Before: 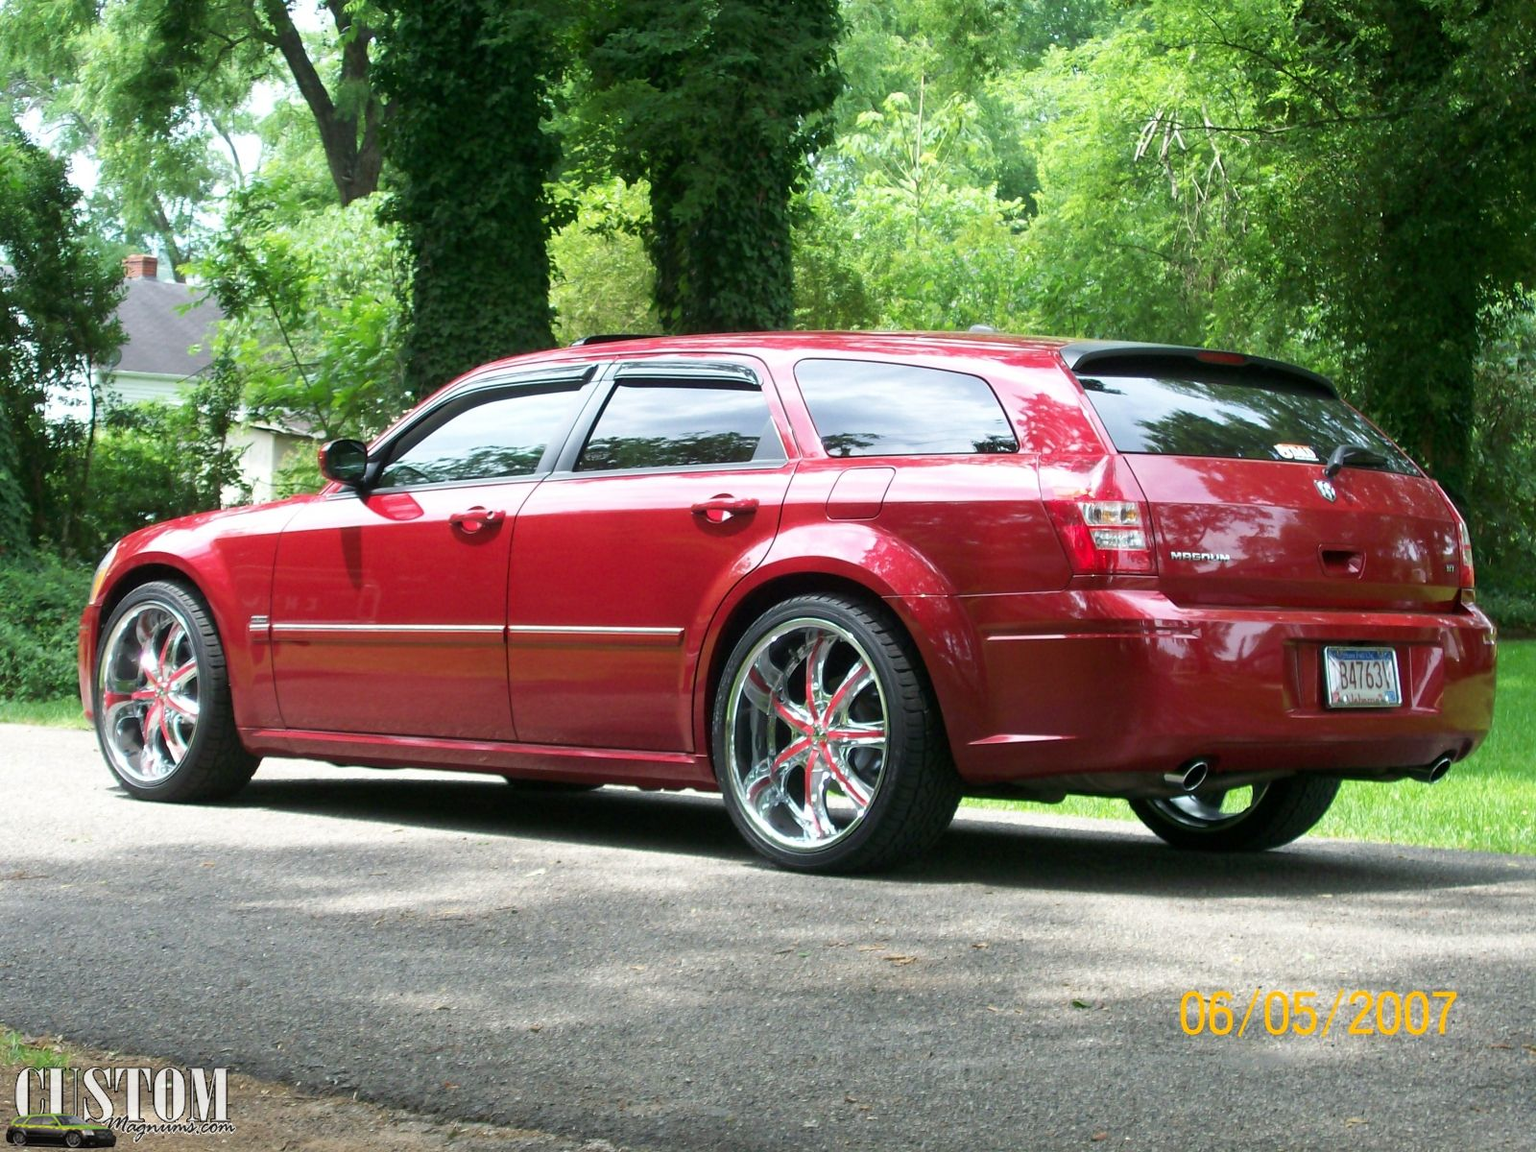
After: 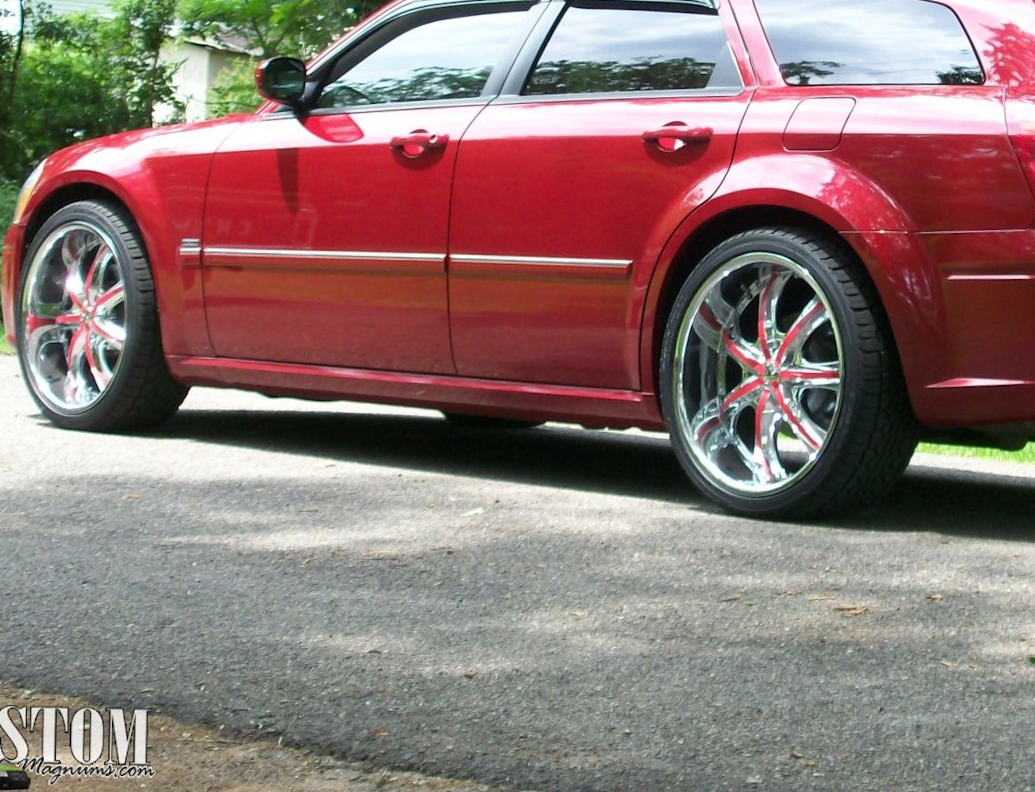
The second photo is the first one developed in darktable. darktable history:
crop and rotate: angle -1.13°, left 3.771%, top 32.28%, right 29.859%
